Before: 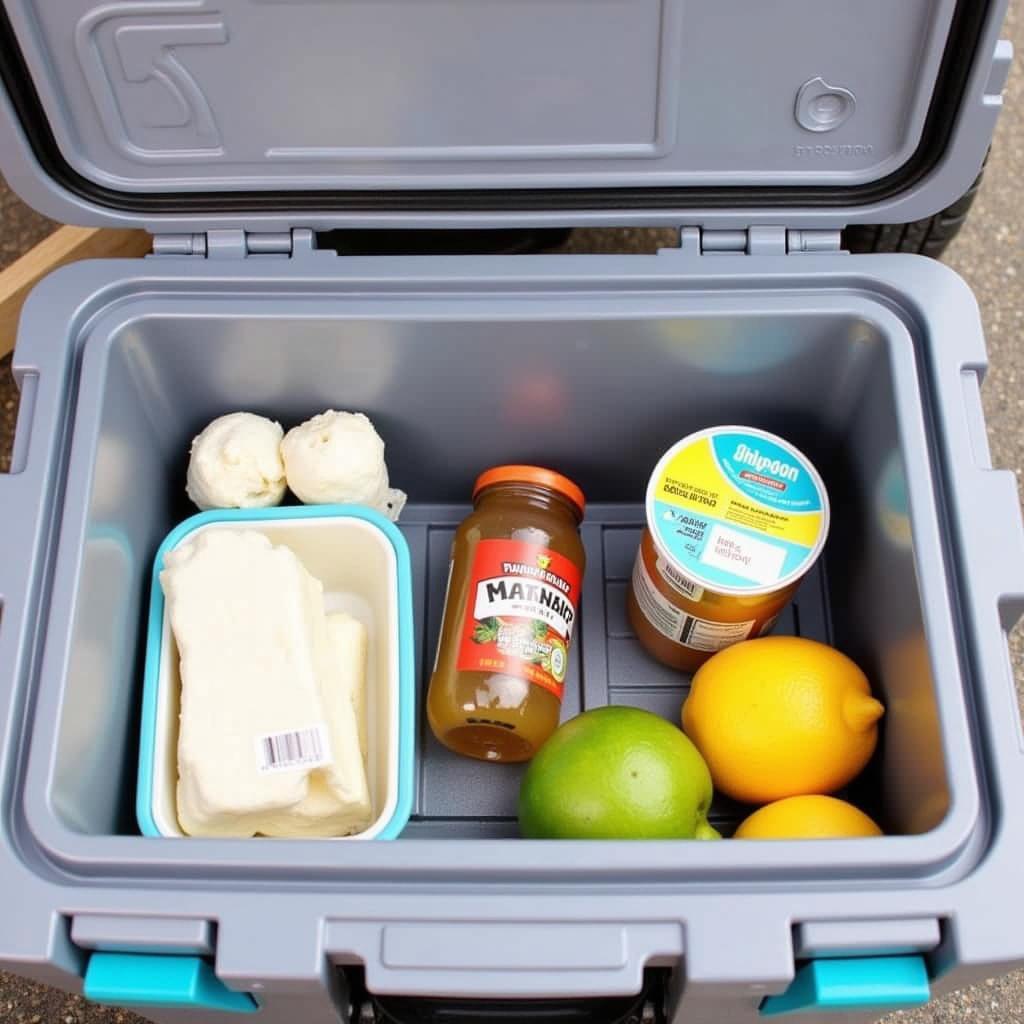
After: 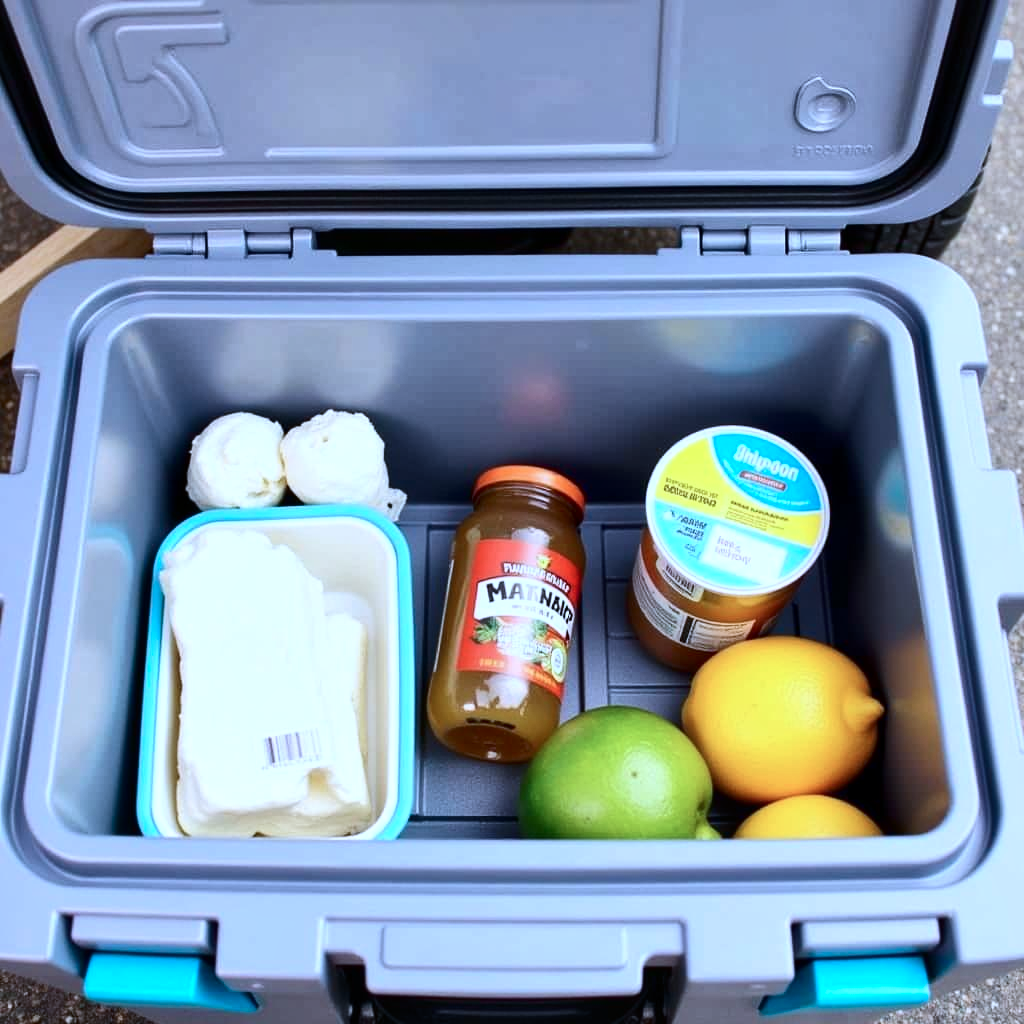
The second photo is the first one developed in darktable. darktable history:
tone curve: curves: ch0 [(0, 0) (0.003, 0.009) (0.011, 0.013) (0.025, 0.019) (0.044, 0.029) (0.069, 0.04) (0.1, 0.053) (0.136, 0.08) (0.177, 0.114) (0.224, 0.151) (0.277, 0.207) (0.335, 0.267) (0.399, 0.35) (0.468, 0.442) (0.543, 0.545) (0.623, 0.656) (0.709, 0.752) (0.801, 0.843) (0.898, 0.932) (1, 1)], color space Lab, independent channels, preserve colors none
local contrast: mode bilateral grid, contrast 20, coarseness 51, detail 132%, midtone range 0.2
color calibration: illuminant custom, x 0.392, y 0.392, temperature 3860.54 K
